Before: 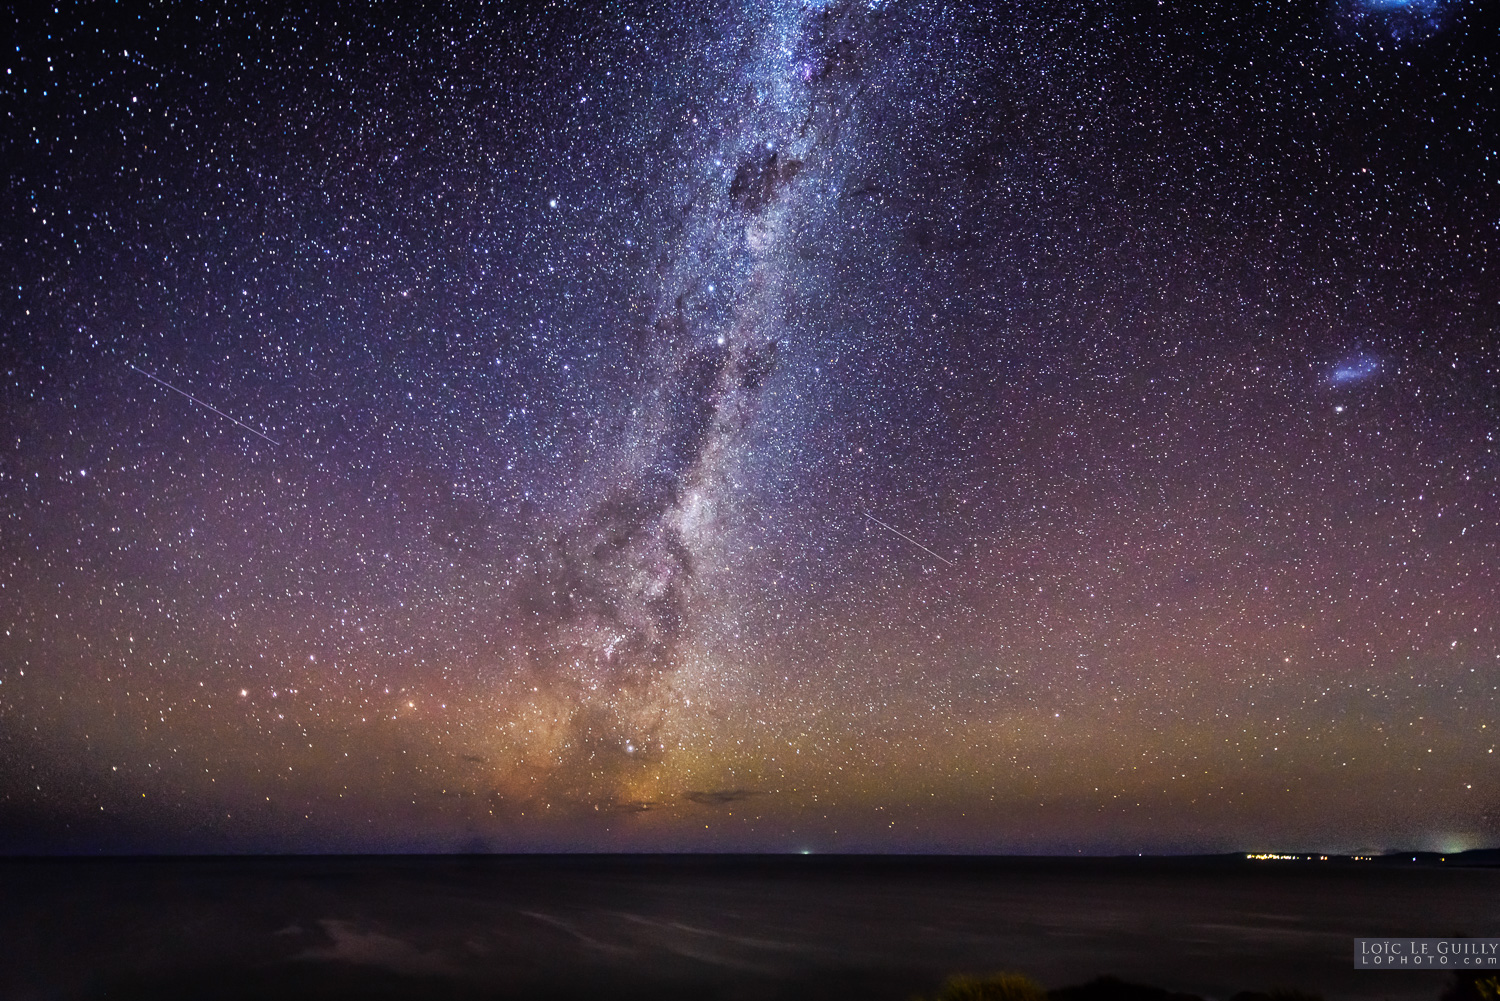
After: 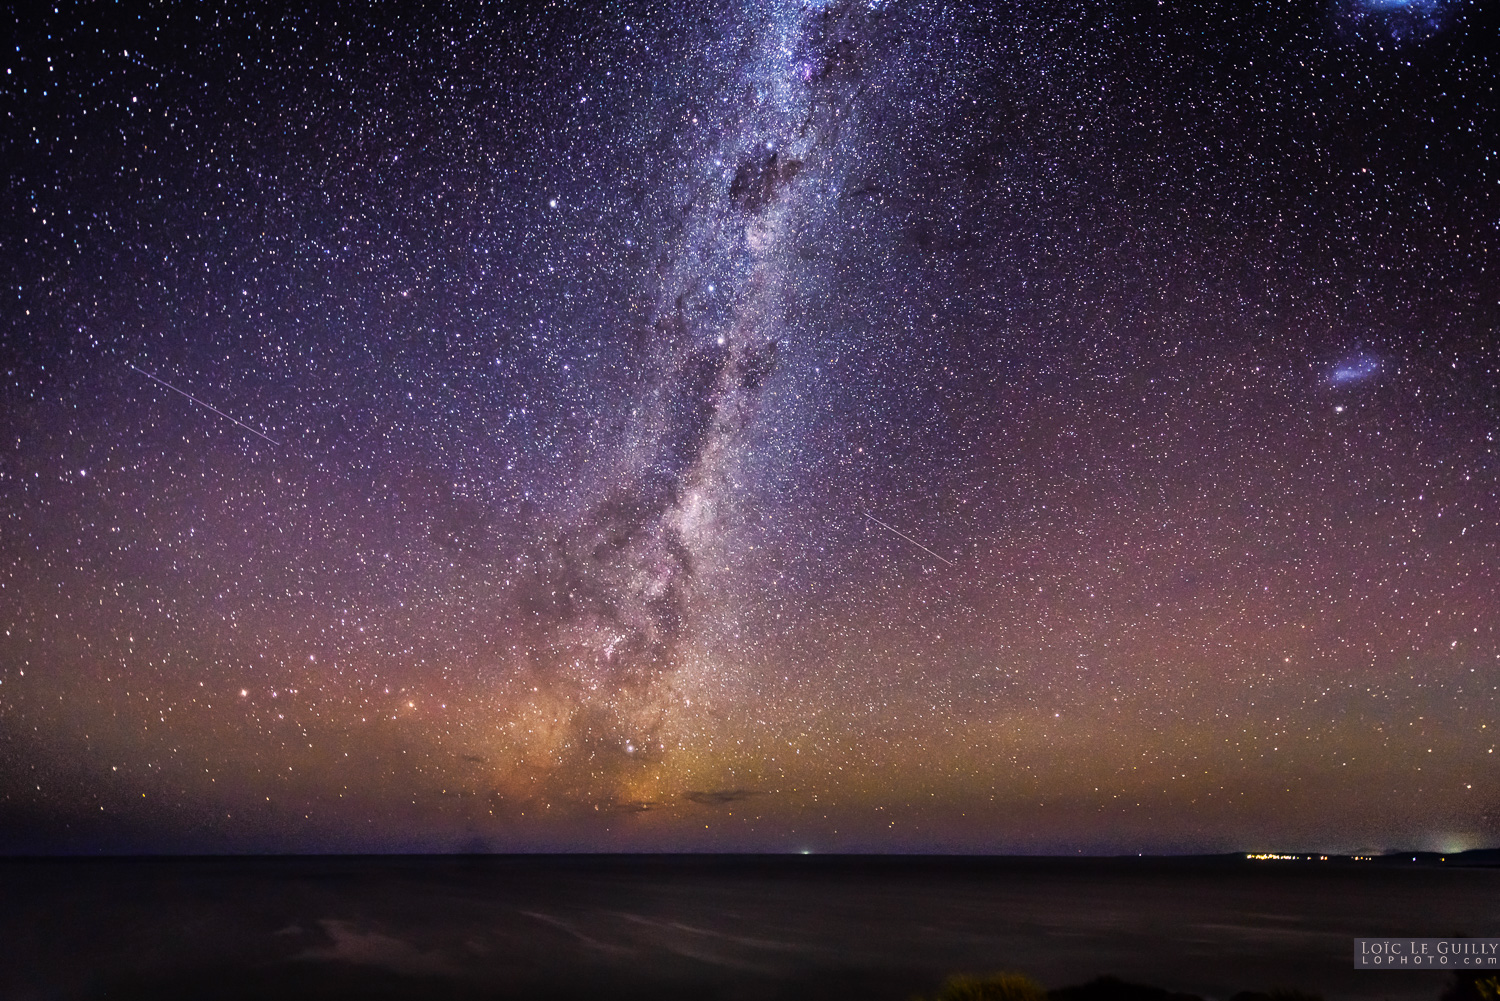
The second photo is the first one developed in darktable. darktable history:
color correction: highlights a* 6.96, highlights b* 4.43
